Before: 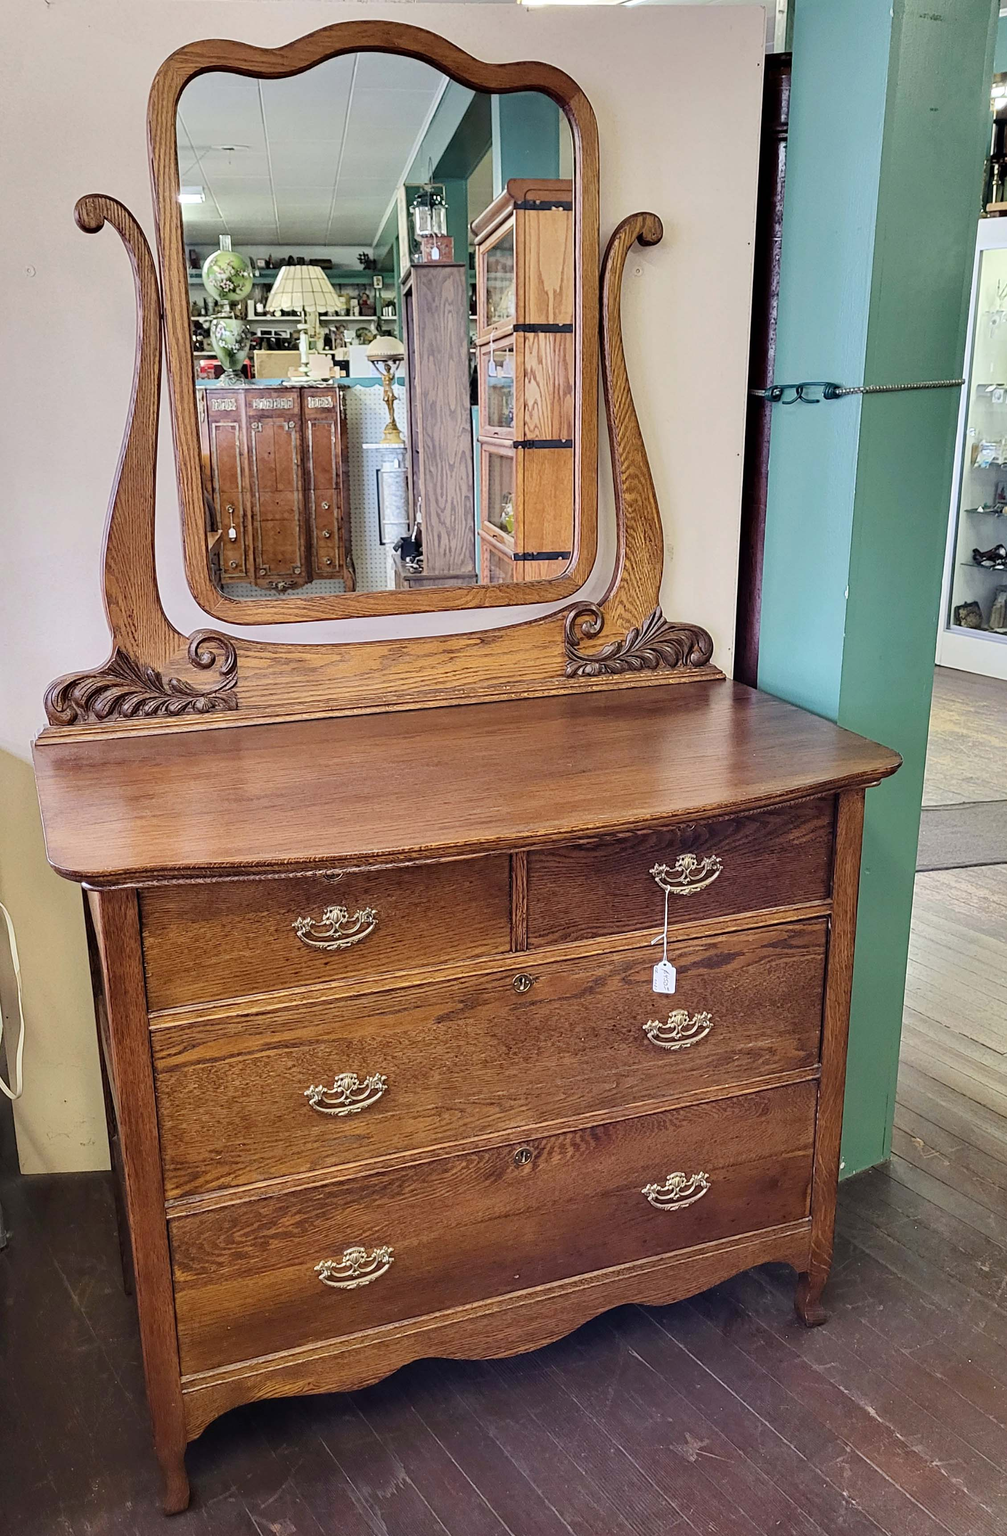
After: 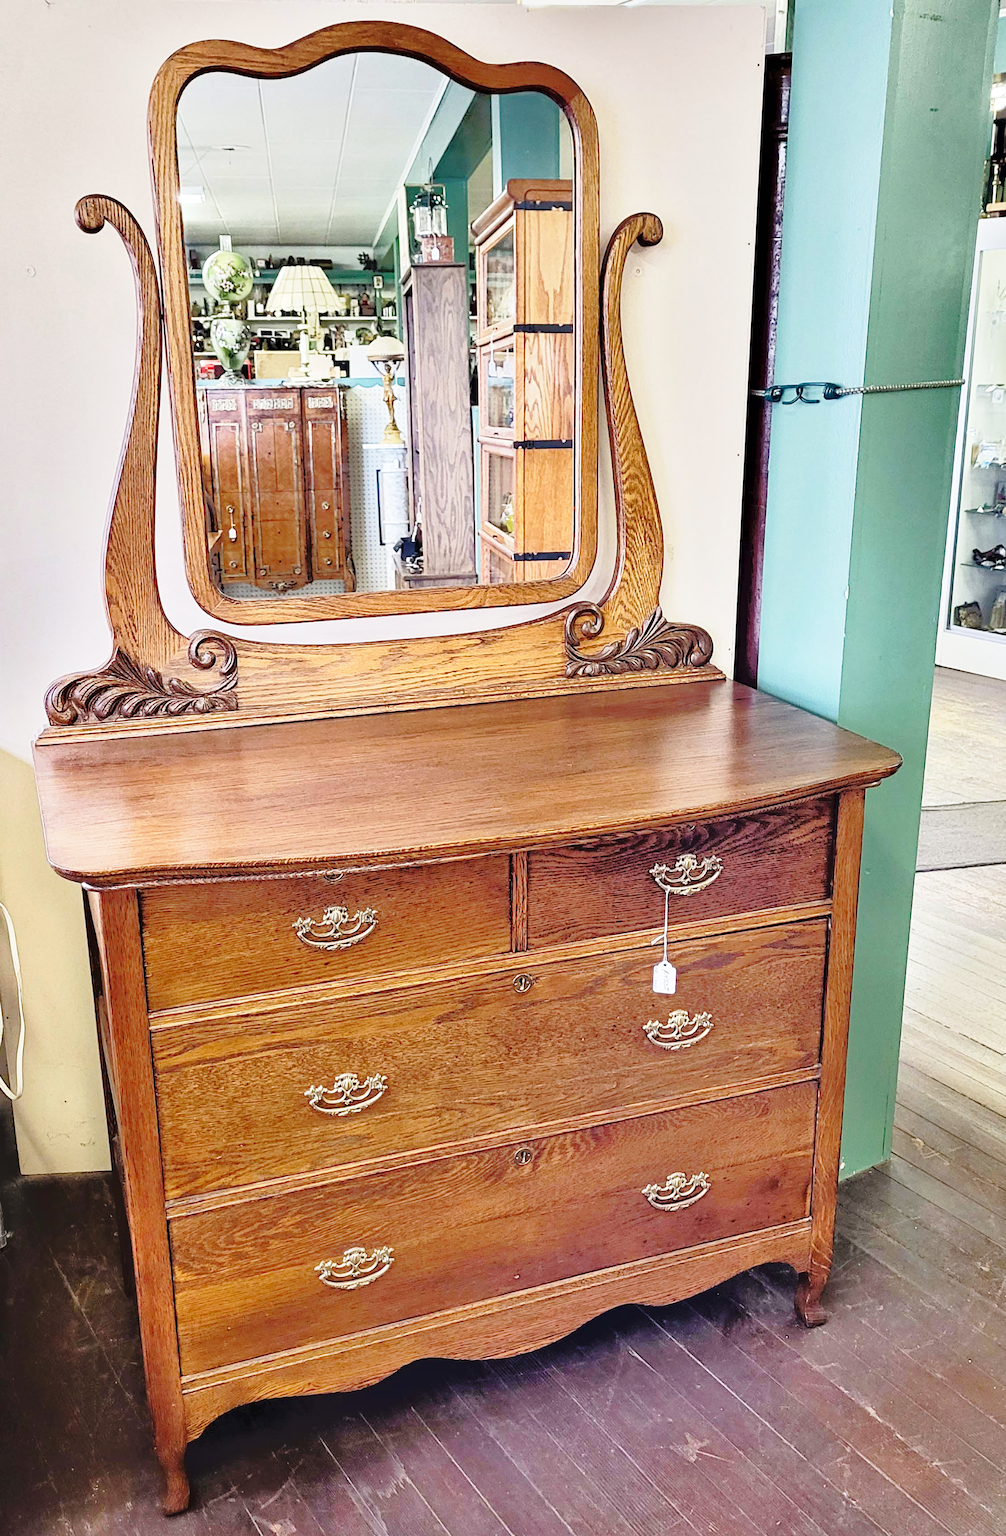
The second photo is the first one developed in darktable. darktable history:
tone equalizer: -7 EV -0.62 EV, -6 EV 0.984 EV, -5 EV -0.47 EV, -4 EV 0.43 EV, -3 EV 0.442 EV, -2 EV 0.169 EV, -1 EV -0.166 EV, +0 EV -0.375 EV
base curve: curves: ch0 [(0, 0) (0.028, 0.03) (0.121, 0.232) (0.46, 0.748) (0.859, 0.968) (1, 1)], preserve colors none
